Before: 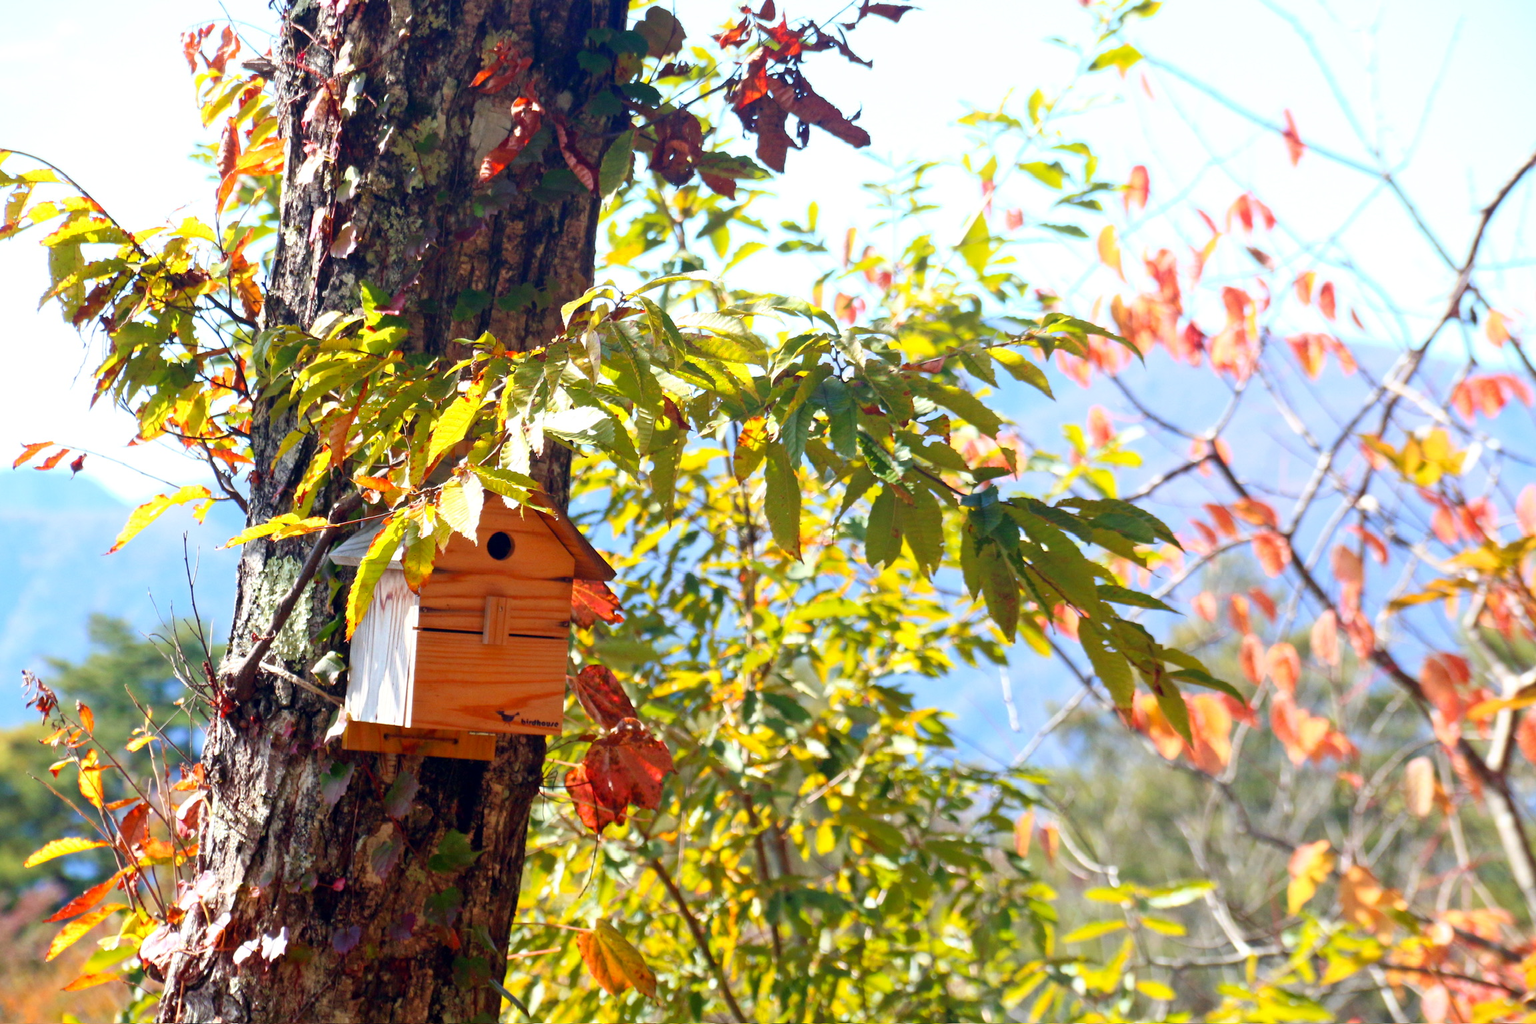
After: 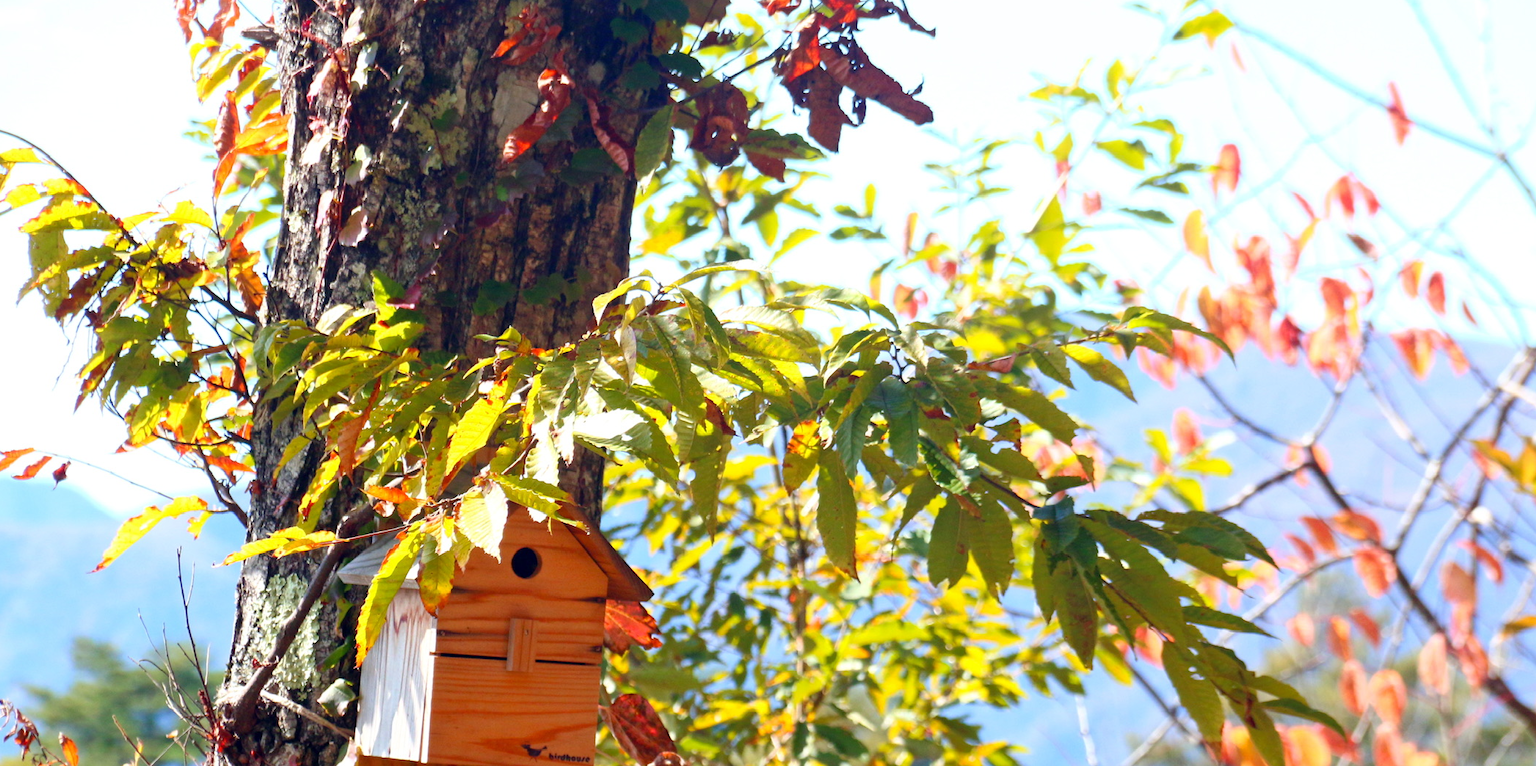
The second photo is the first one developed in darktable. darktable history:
crop: left 1.509%, top 3.429%, right 7.64%, bottom 28.481%
